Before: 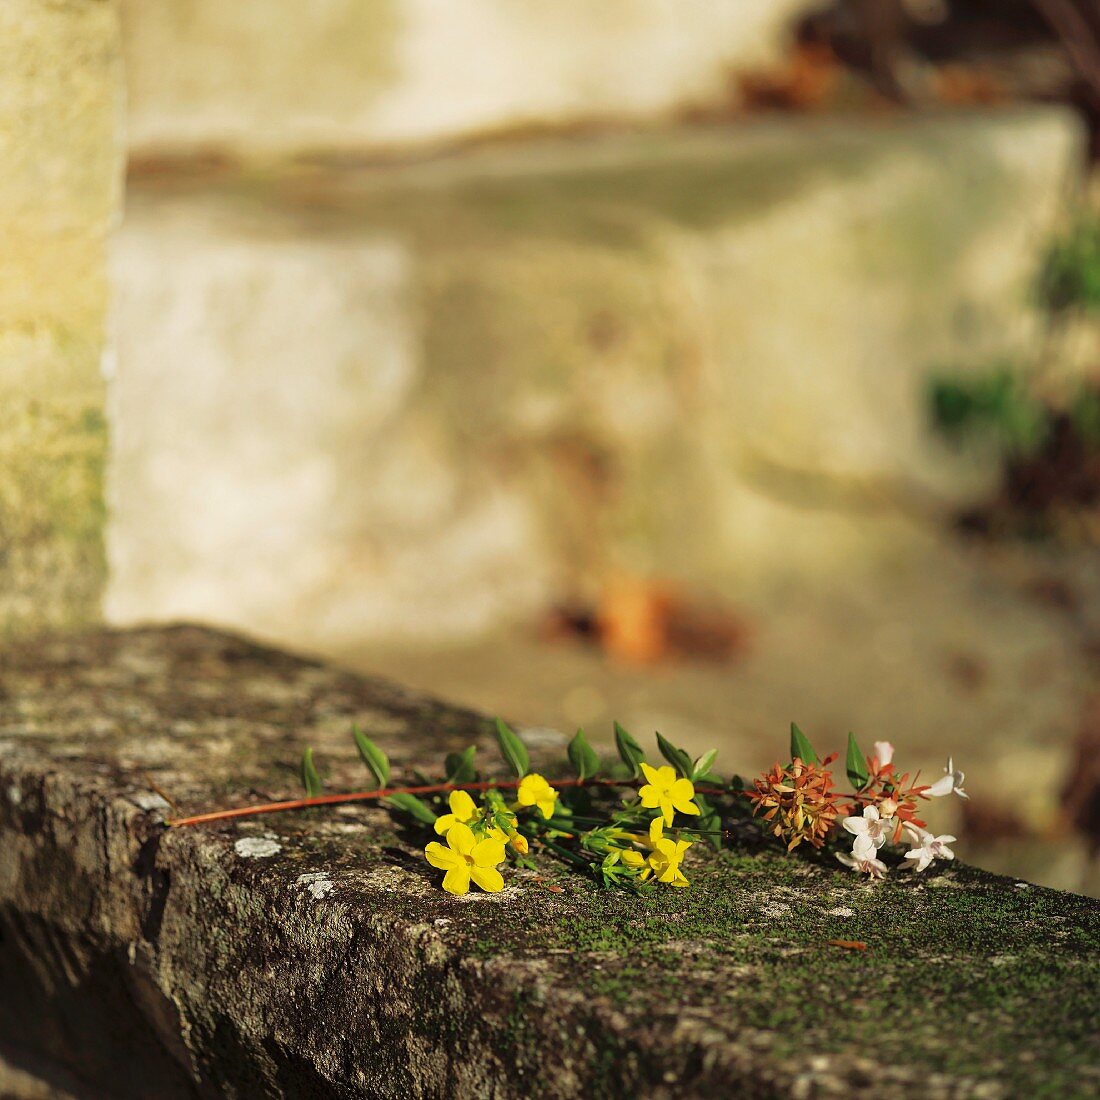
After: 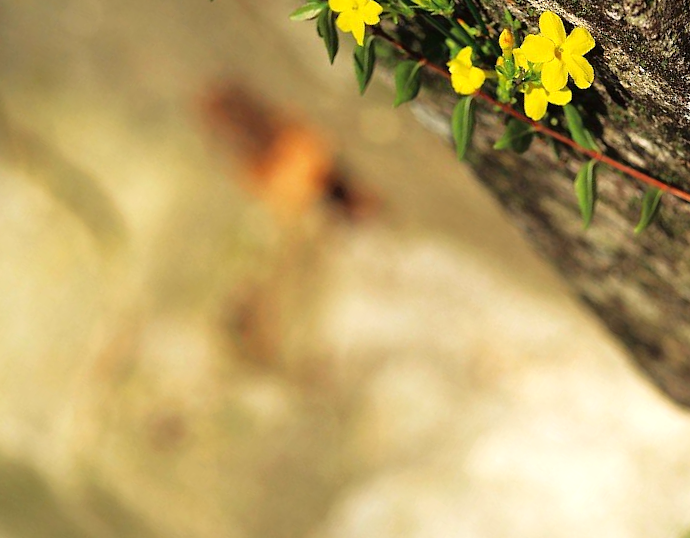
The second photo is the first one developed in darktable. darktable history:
exposure: exposure -0.072 EV, compensate highlight preservation false
tone equalizer: -8 EV -0.392 EV, -7 EV -0.406 EV, -6 EV -0.362 EV, -5 EV -0.234 EV, -3 EV 0.226 EV, -2 EV 0.341 EV, -1 EV 0.366 EV, +0 EV 0.388 EV, mask exposure compensation -0.508 EV
crop and rotate: angle 148.38°, left 9.149%, top 15.65%, right 4.428%, bottom 17.046%
